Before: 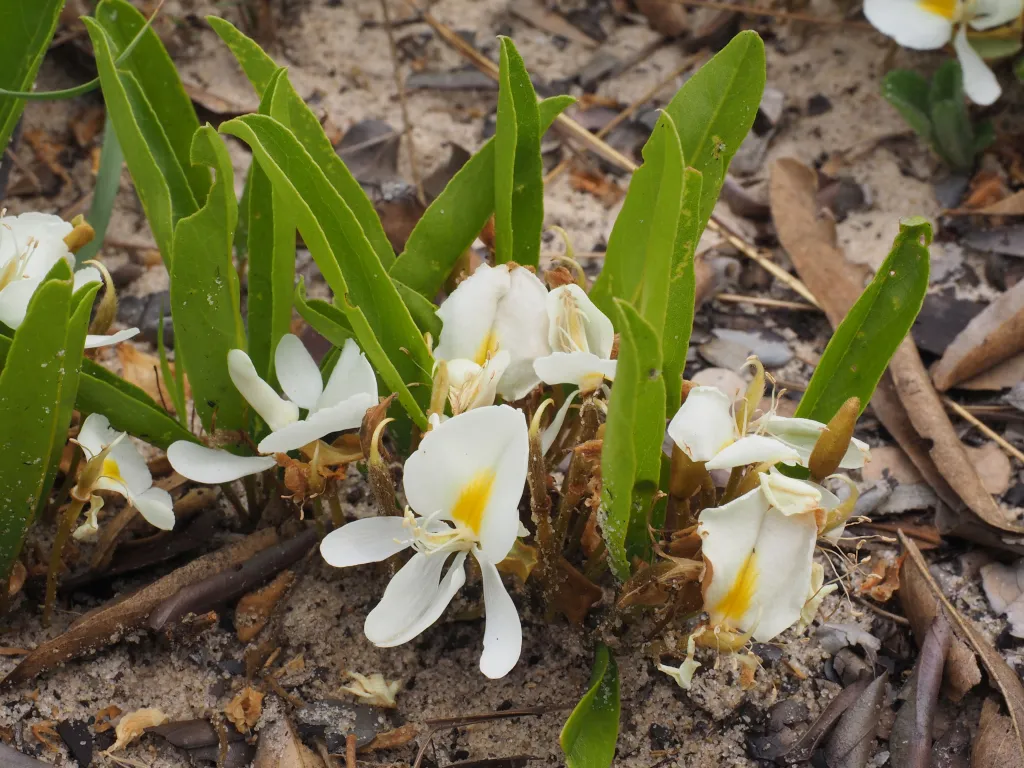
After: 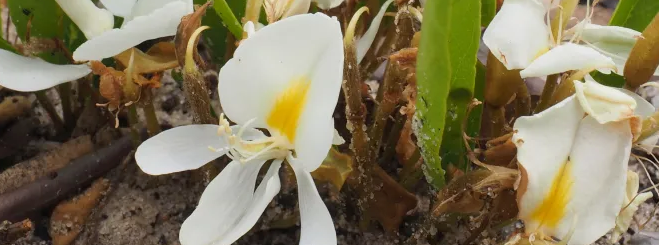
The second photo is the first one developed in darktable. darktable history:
levels: levels [0, 0.498, 1]
crop: left 18.091%, top 51.13%, right 17.525%, bottom 16.85%
